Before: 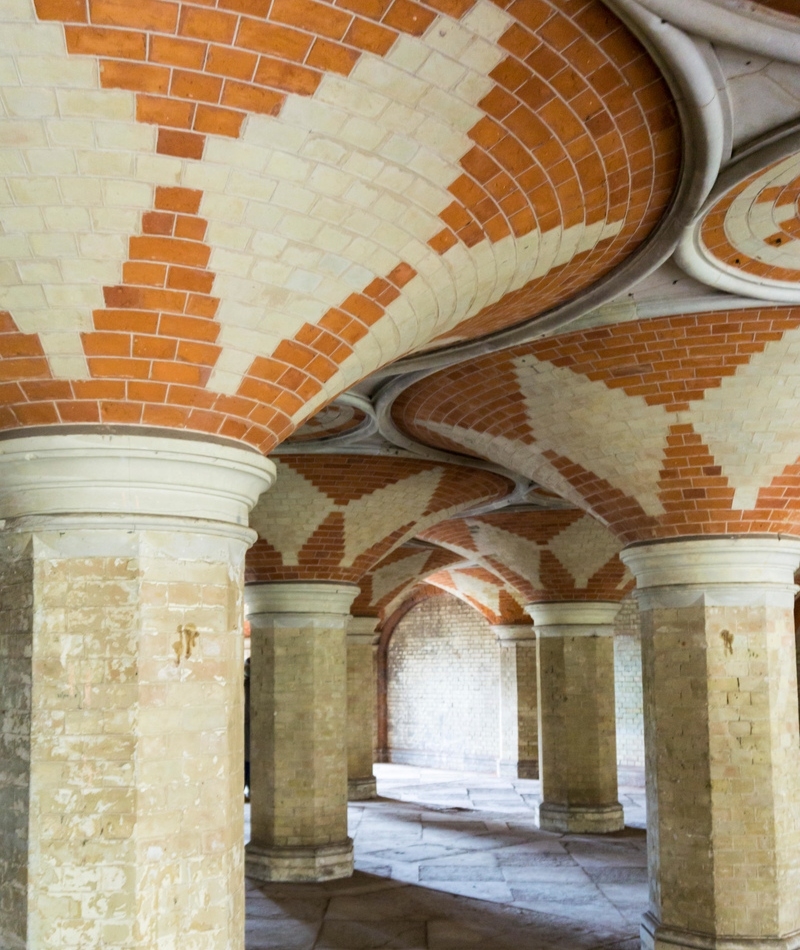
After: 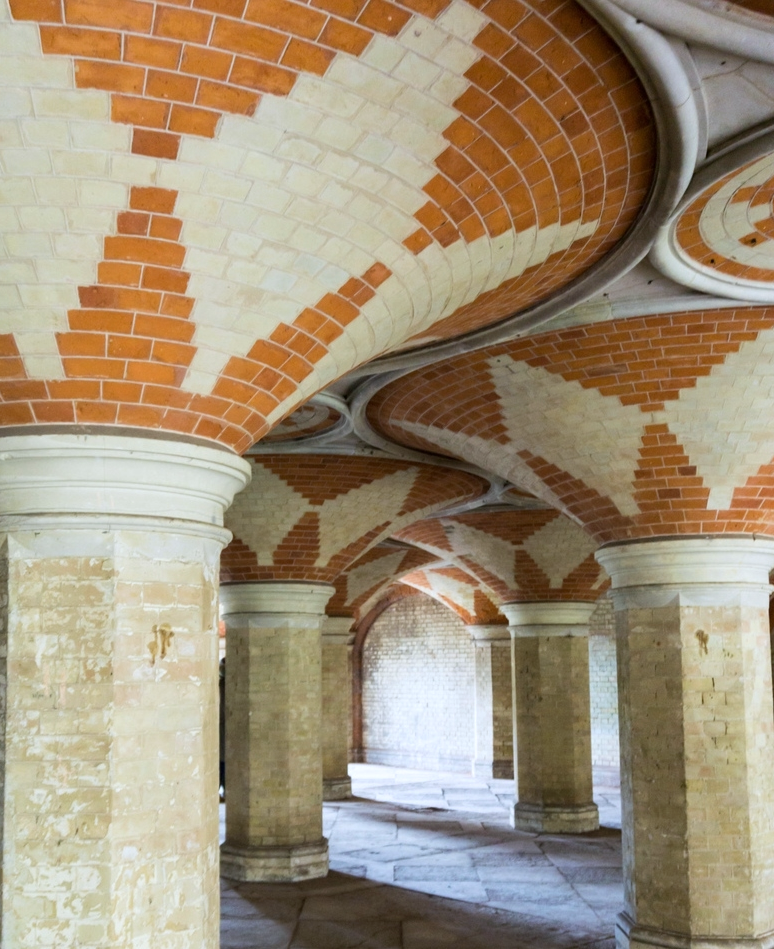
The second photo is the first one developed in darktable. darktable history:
crop and rotate: left 3.238%
white balance: red 0.976, blue 1.04
